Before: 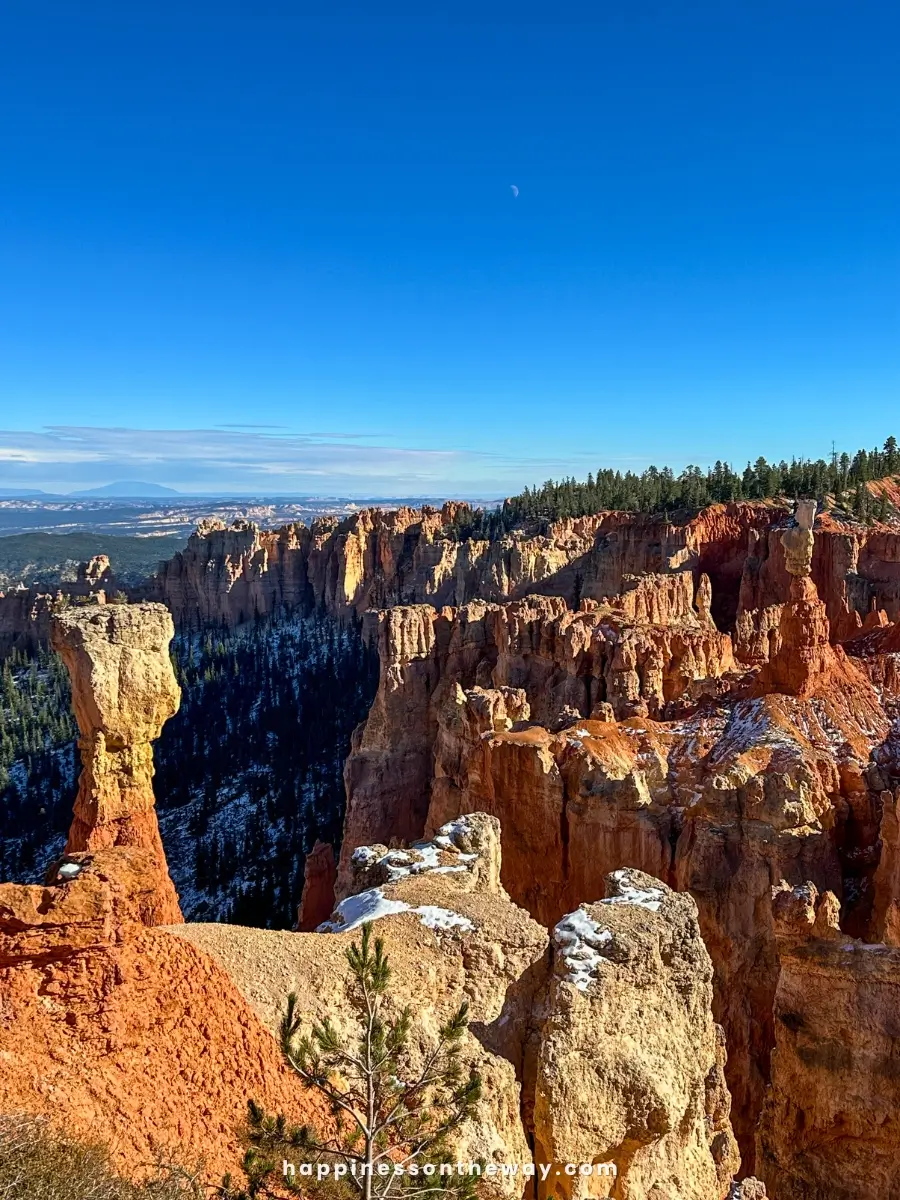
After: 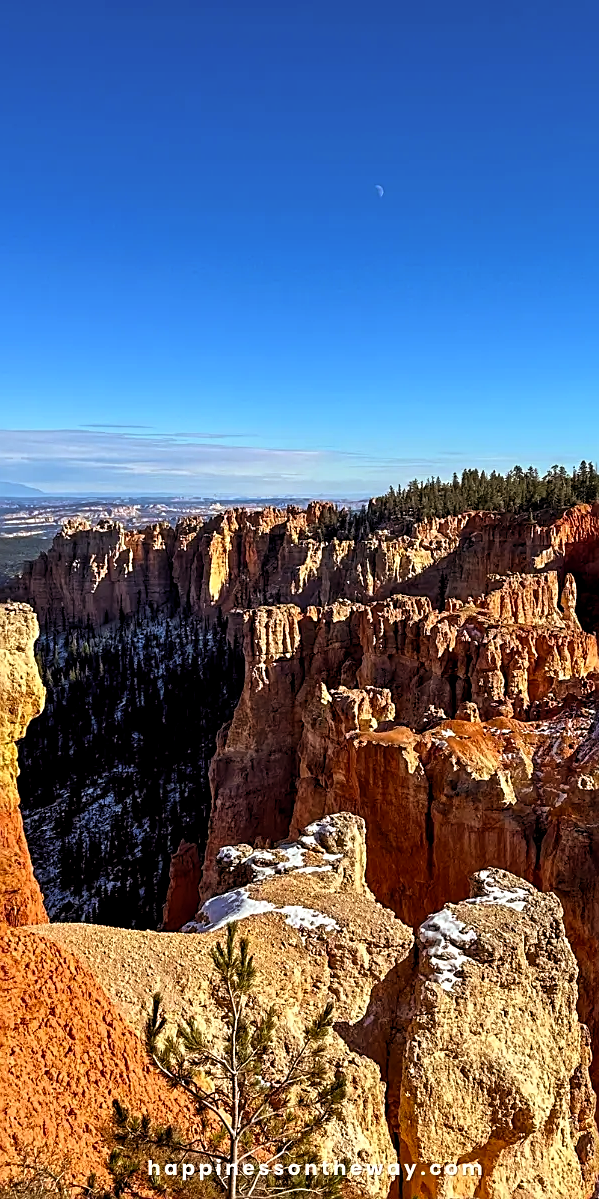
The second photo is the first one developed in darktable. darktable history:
shadows and highlights: radius 331.84, shadows 53.55, highlights -100, compress 94.63%, highlights color adjustment 73.23%, soften with gaussian
levels: levels [0.016, 0.492, 0.969]
crop and rotate: left 15.055%, right 18.278%
sharpen: amount 0.478
rgb levels: mode RGB, independent channels, levels [[0, 0.5, 1], [0, 0.521, 1], [0, 0.536, 1]]
